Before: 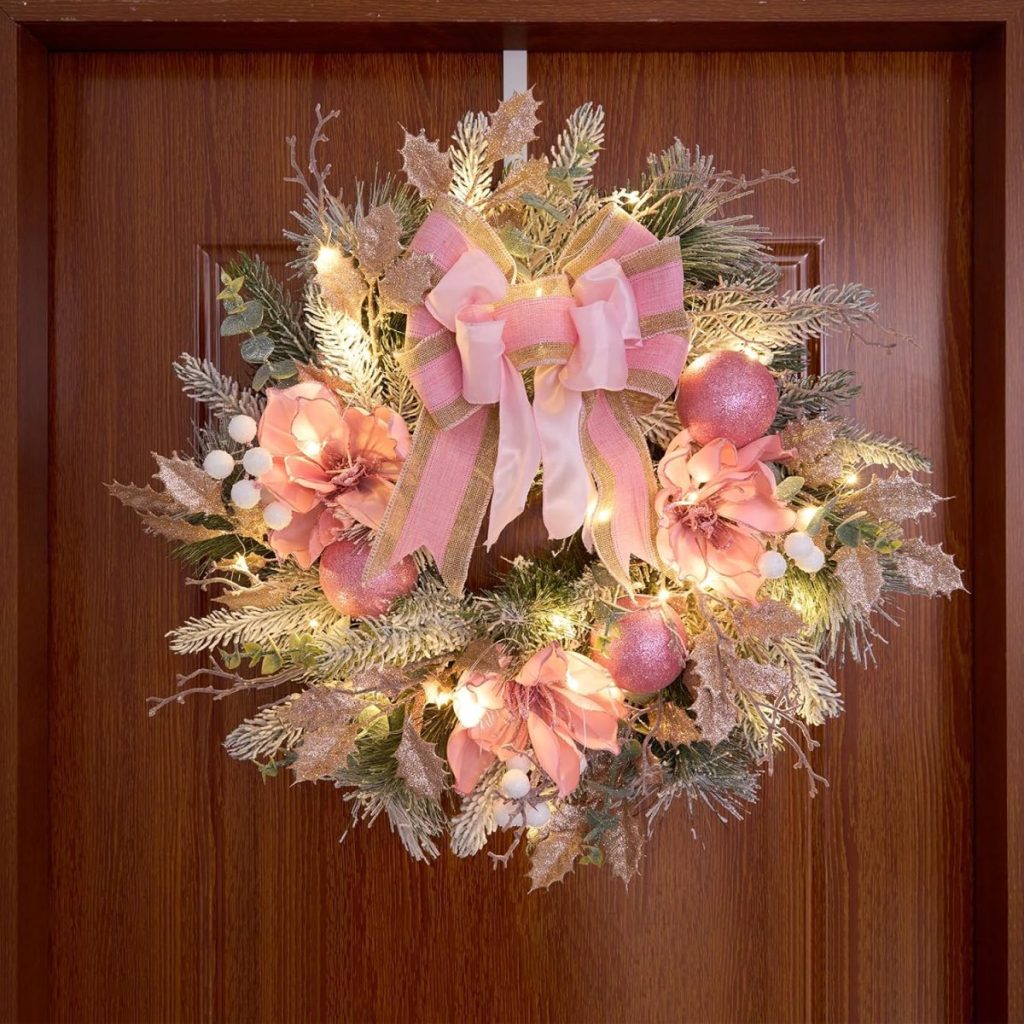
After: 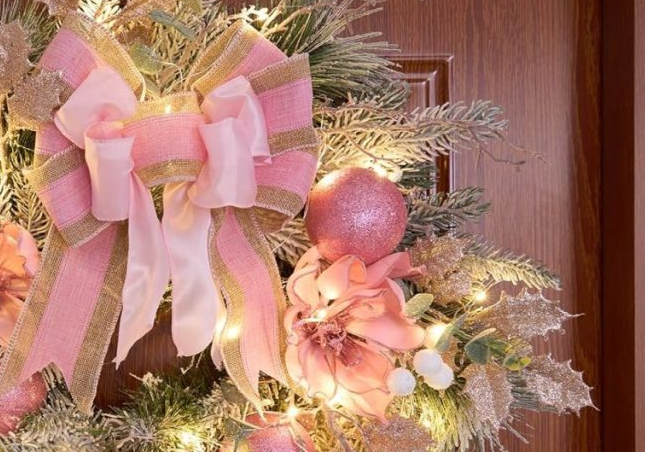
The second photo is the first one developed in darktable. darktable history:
crop: left 36.239%, top 17.877%, right 0.715%, bottom 37.942%
